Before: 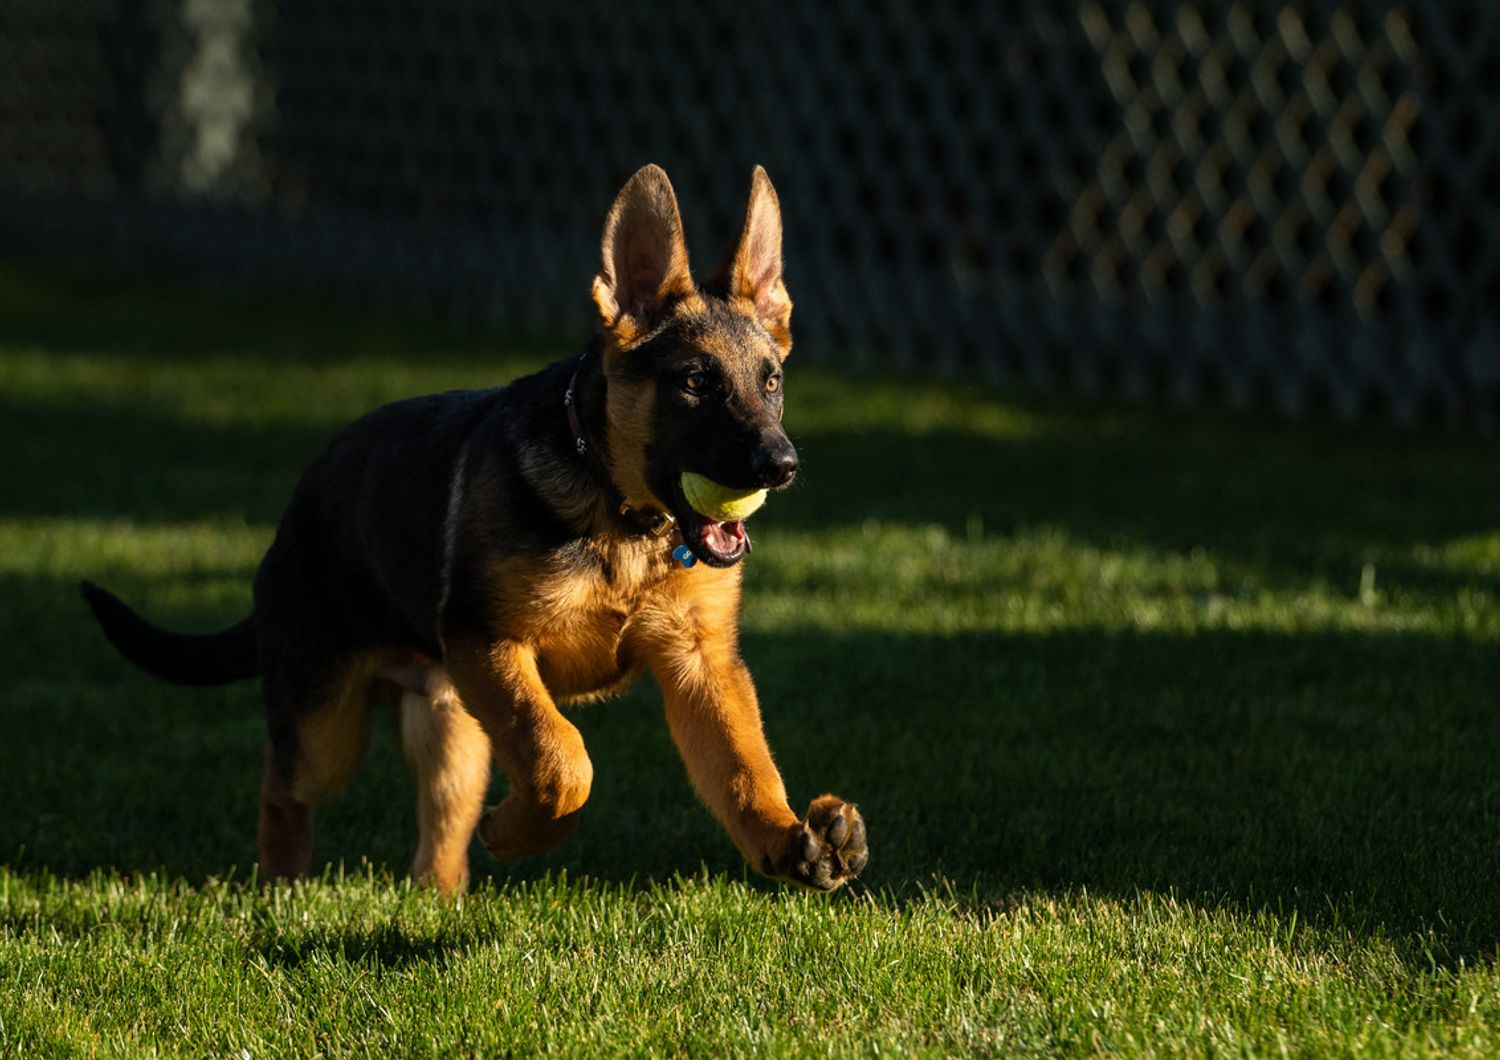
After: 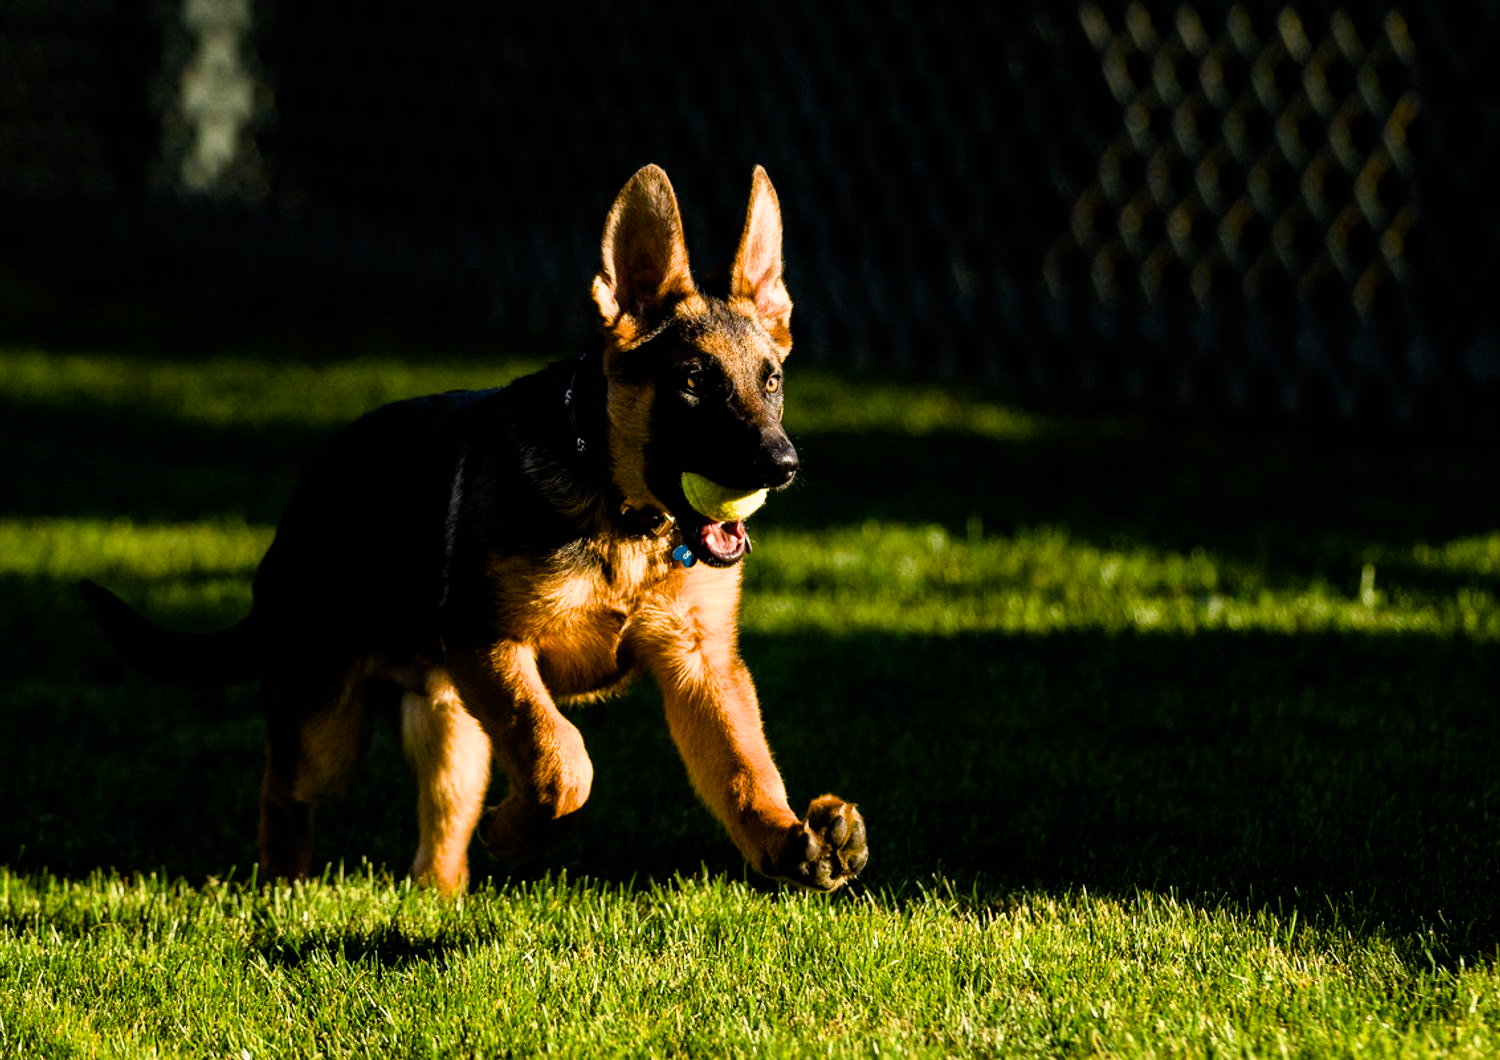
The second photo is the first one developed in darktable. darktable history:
color balance rgb: highlights gain › luminance 0.531%, highlights gain › chroma 0.333%, highlights gain › hue 41.17°, linear chroma grading › global chroma 0.952%, perceptual saturation grading › global saturation 34.943%, perceptual saturation grading › highlights -25.127%, perceptual saturation grading › shadows 49.618%, global vibrance 3.431%
filmic rgb: black relative exposure -16 EV, white relative exposure 6.24 EV, threshold 6 EV, hardness 5.04, contrast 1.353, enable highlight reconstruction true
exposure: black level correction 0, exposure 0.697 EV, compensate highlight preservation false
